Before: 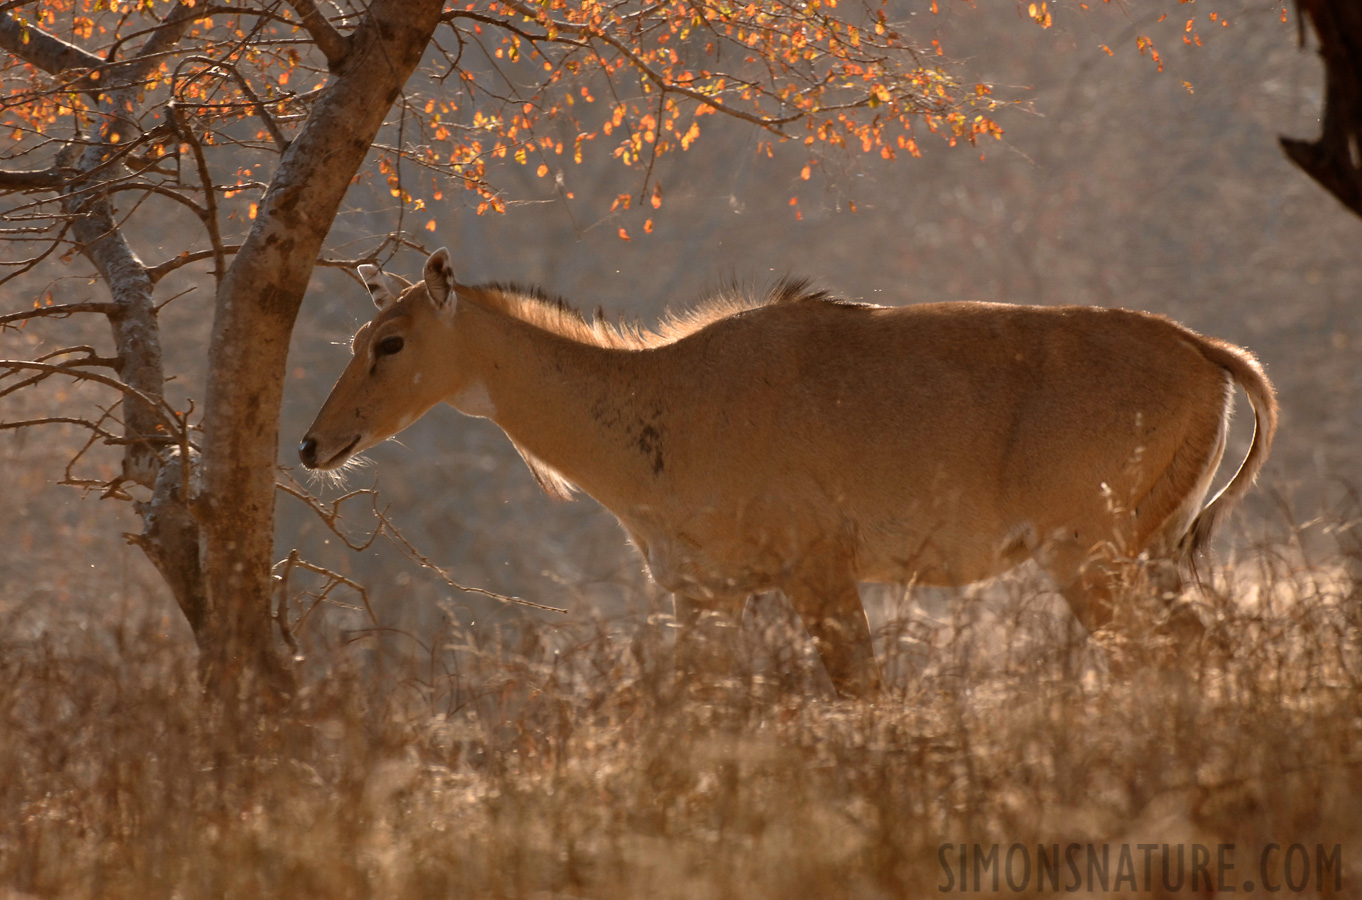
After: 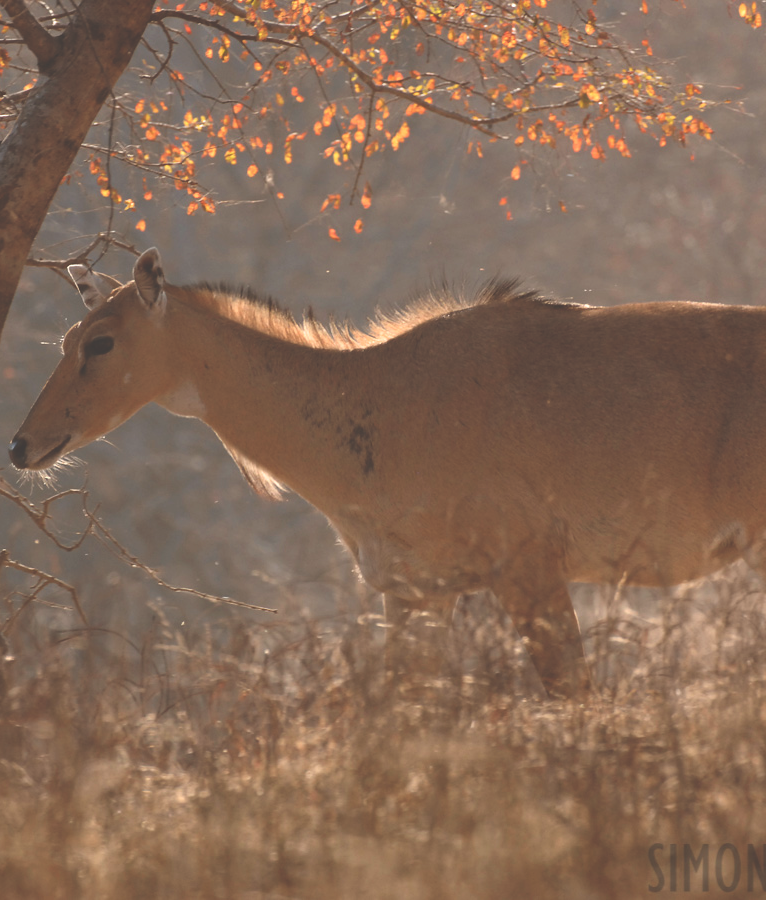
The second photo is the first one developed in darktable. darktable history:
crop: left 21.326%, right 22.431%
exposure: black level correction -0.04, exposure 0.064 EV, compensate highlight preservation false
